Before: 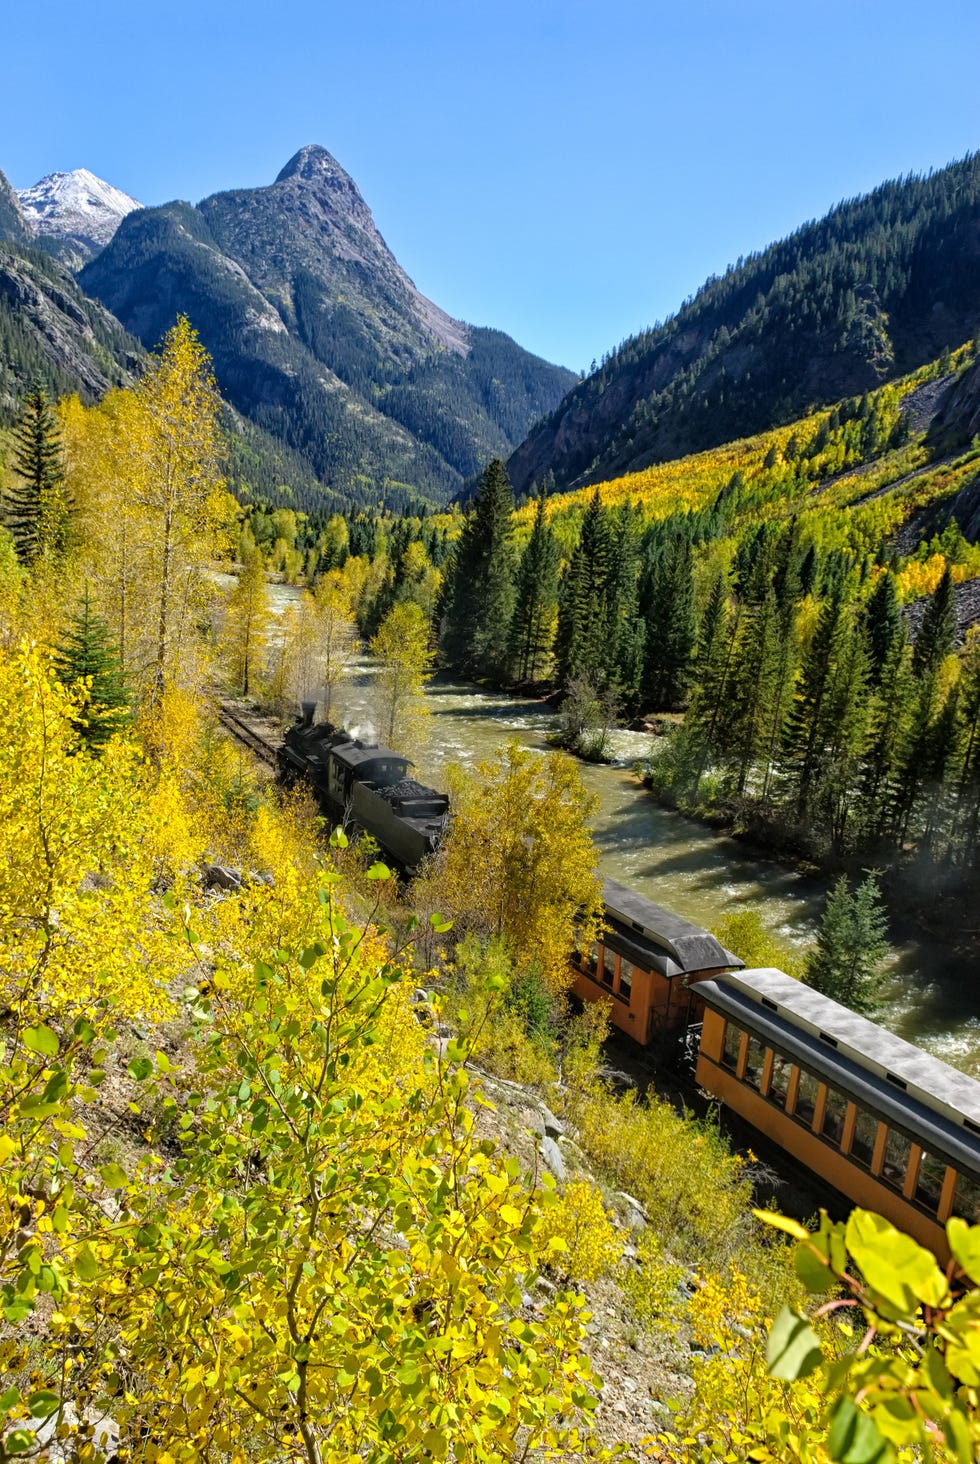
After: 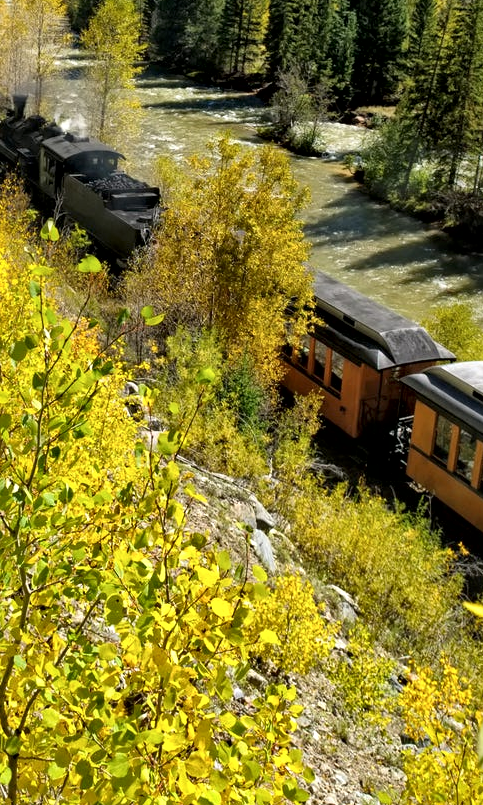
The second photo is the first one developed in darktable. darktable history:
crop: left 29.567%, top 41.479%, right 21.063%, bottom 3.504%
local contrast: mode bilateral grid, contrast 26, coarseness 59, detail 152%, midtone range 0.2
